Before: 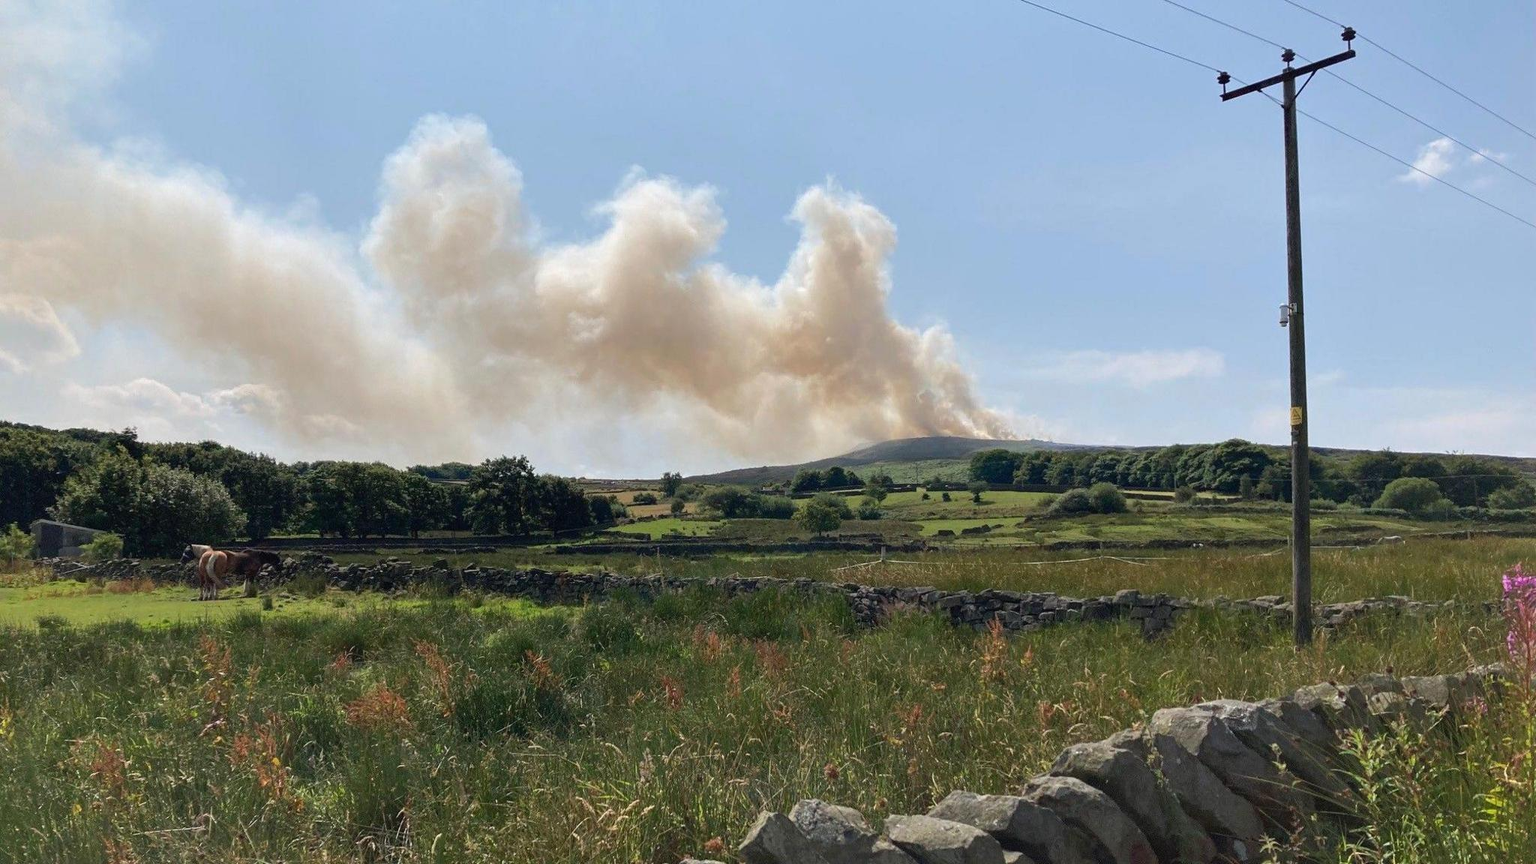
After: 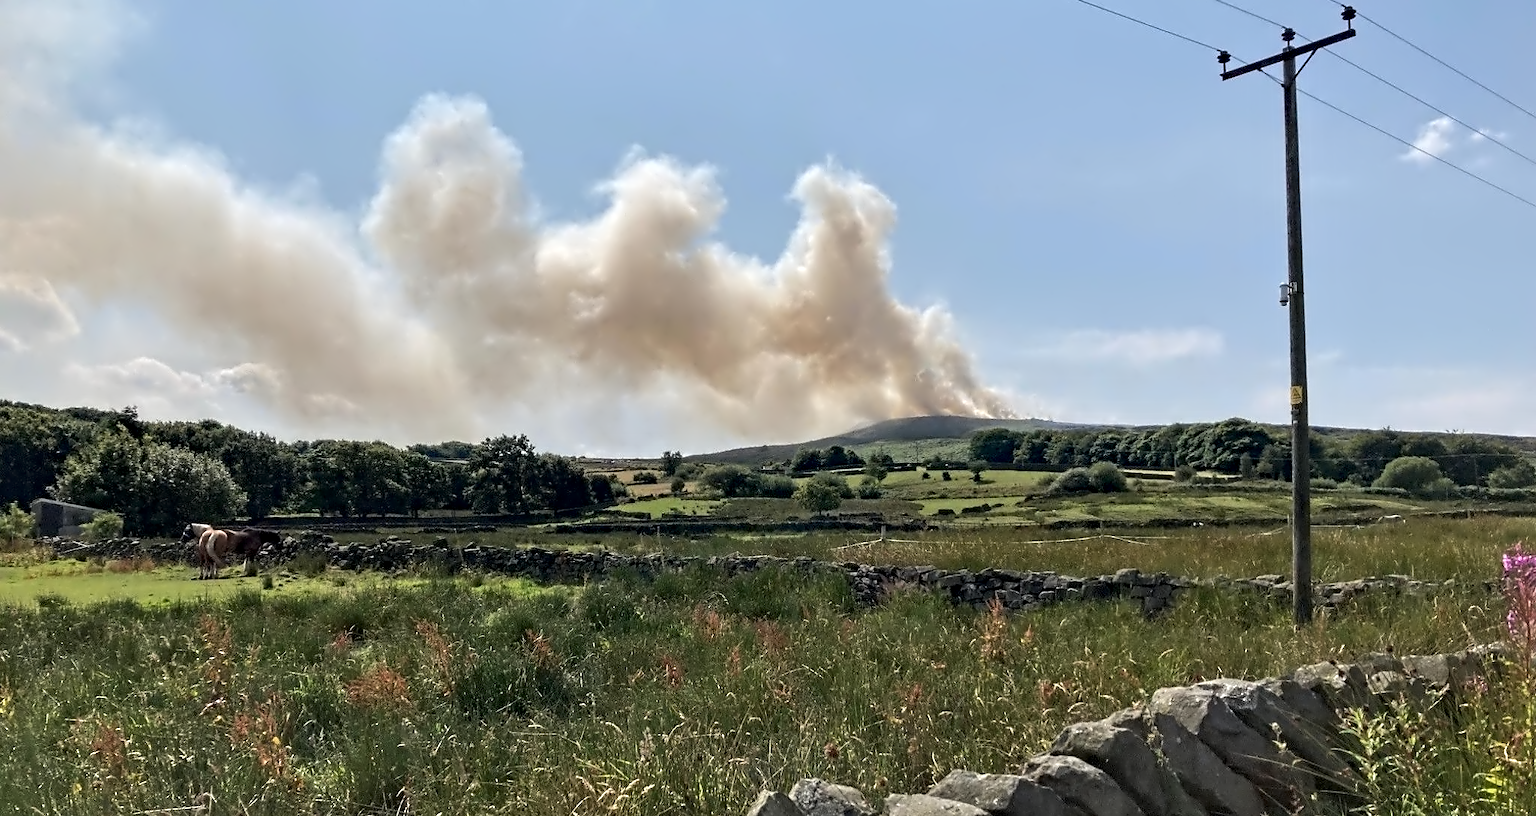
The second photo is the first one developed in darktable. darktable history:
crop and rotate: top 2.479%, bottom 3.018%
contrast equalizer: octaves 7, y [[0.5, 0.542, 0.583, 0.625, 0.667, 0.708], [0.5 ×6], [0.5 ×6], [0, 0.033, 0.067, 0.1, 0.133, 0.167], [0, 0.05, 0.1, 0.15, 0.2, 0.25]]
